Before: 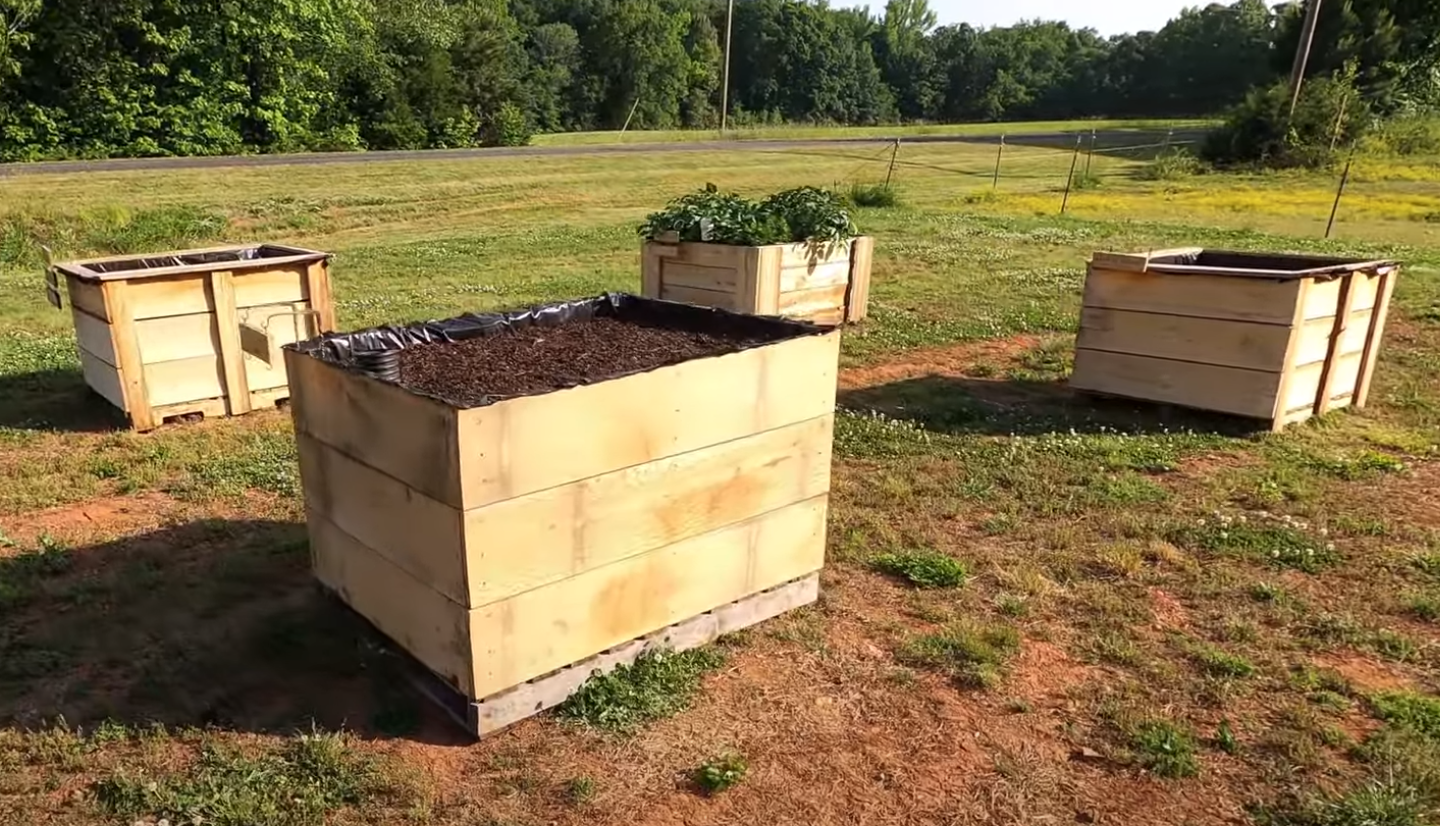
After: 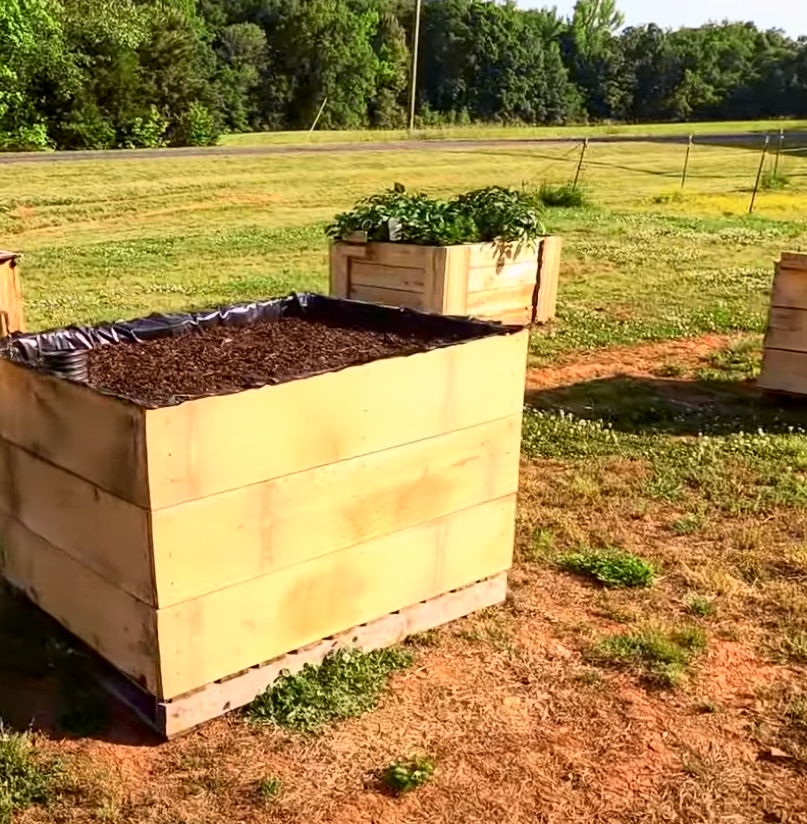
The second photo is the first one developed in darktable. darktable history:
local contrast: highlights 100%, shadows 100%, detail 120%, midtone range 0.2
crop: left 21.674%, right 22.086%
tone curve: curves: ch0 [(0, 0) (0.091, 0.075) (0.389, 0.441) (0.696, 0.808) (0.844, 0.908) (0.909, 0.942) (1, 0.973)]; ch1 [(0, 0) (0.437, 0.404) (0.48, 0.486) (0.5, 0.5) (0.529, 0.556) (0.58, 0.606) (0.616, 0.654) (1, 1)]; ch2 [(0, 0) (0.442, 0.415) (0.5, 0.5) (0.535, 0.567) (0.585, 0.632) (1, 1)], color space Lab, independent channels, preserve colors none
